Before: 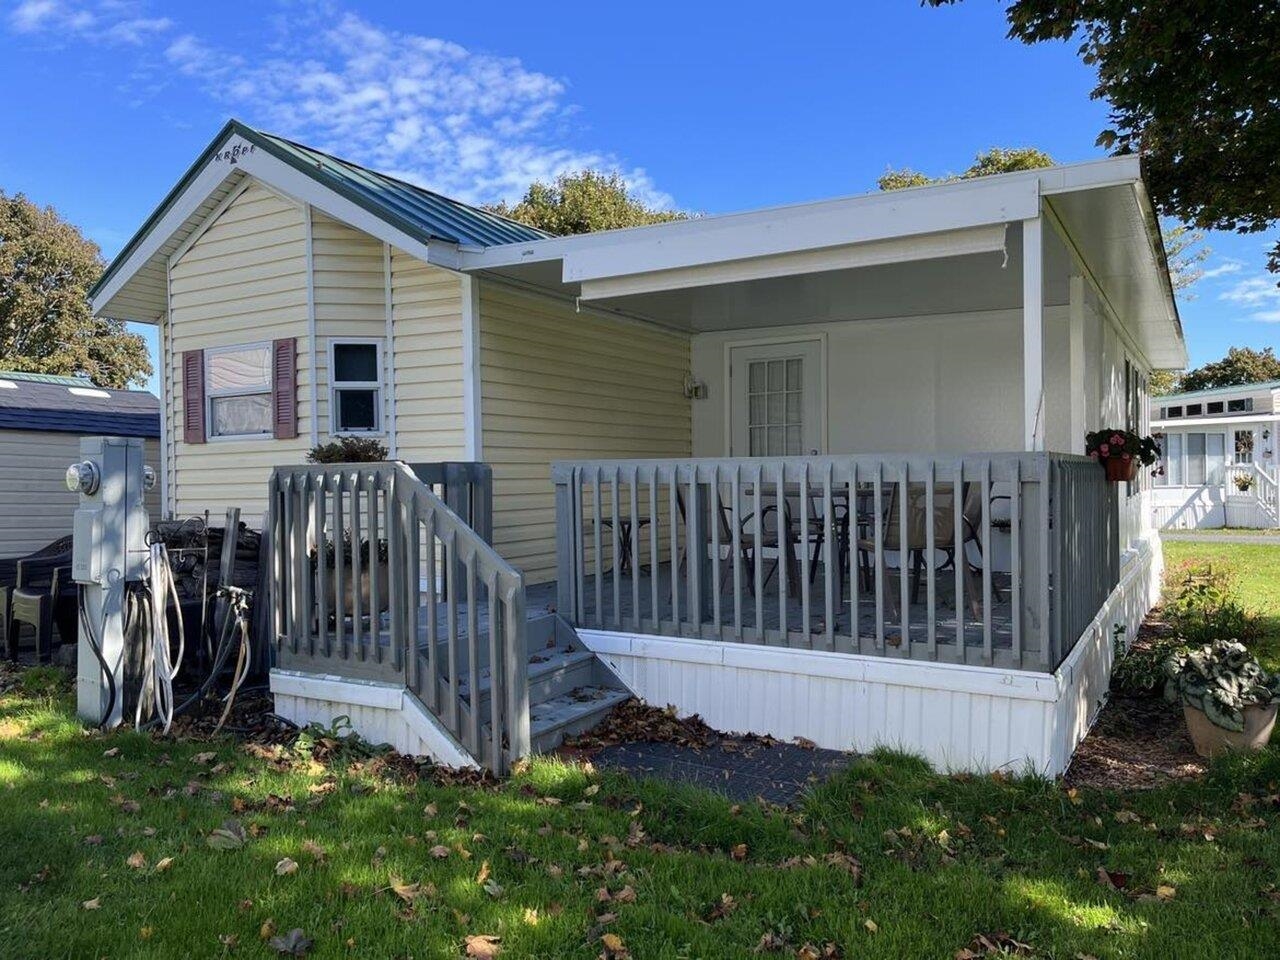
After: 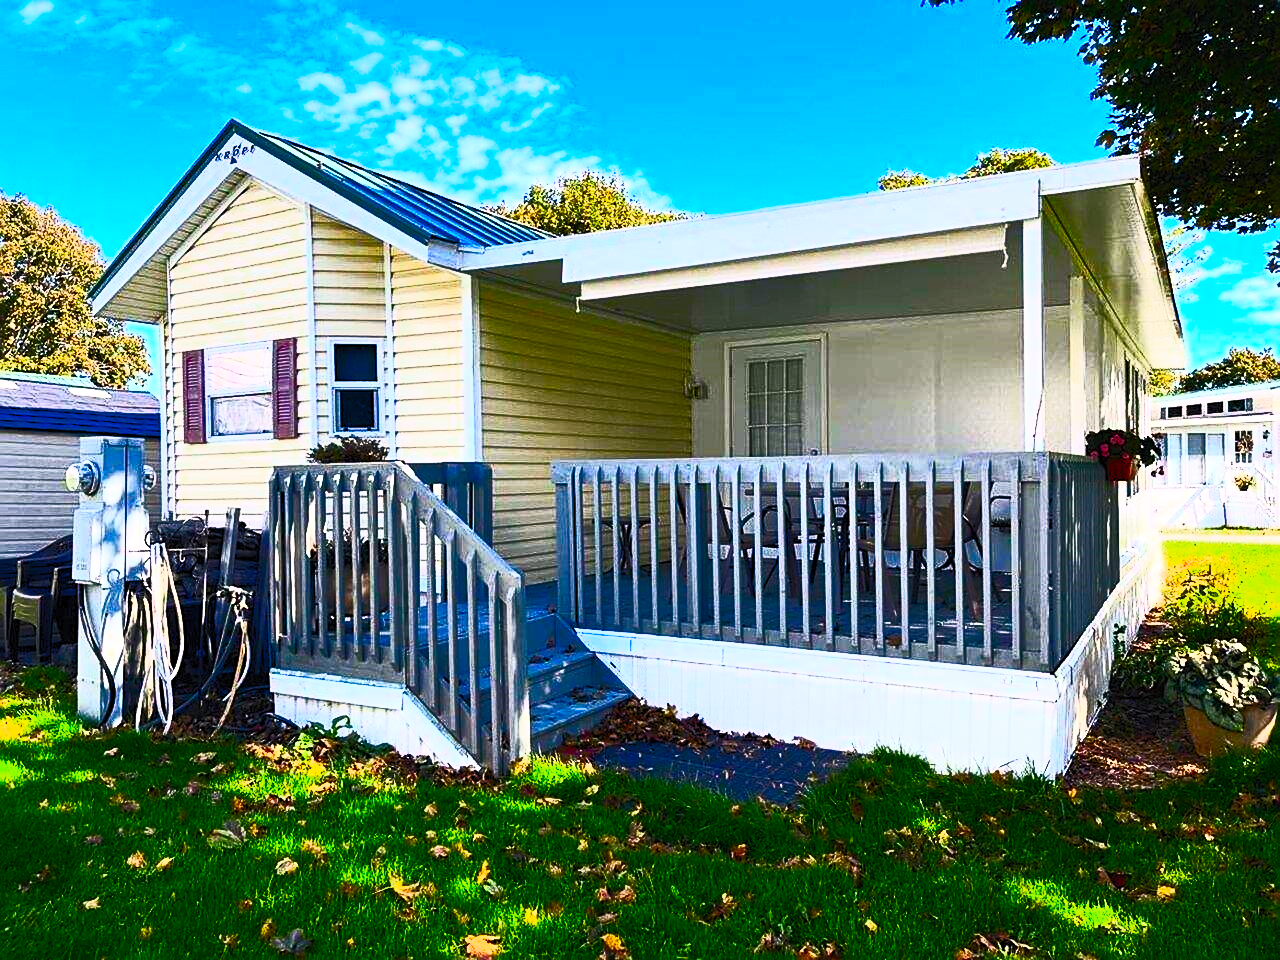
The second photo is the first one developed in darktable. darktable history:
contrast brightness saturation: contrast 0.83, brightness 0.59, saturation 0.59
sharpen: on, module defaults
vibrance: vibrance 100%
color balance rgb: perceptual saturation grading › highlights -29.58%, perceptual saturation grading › mid-tones 29.47%, perceptual saturation grading › shadows 59.73%, perceptual brilliance grading › global brilliance -17.79%, perceptual brilliance grading › highlights 28.73%, global vibrance 15.44%
color correction: highlights a* 3.22, highlights b* 1.93, saturation 1.19
